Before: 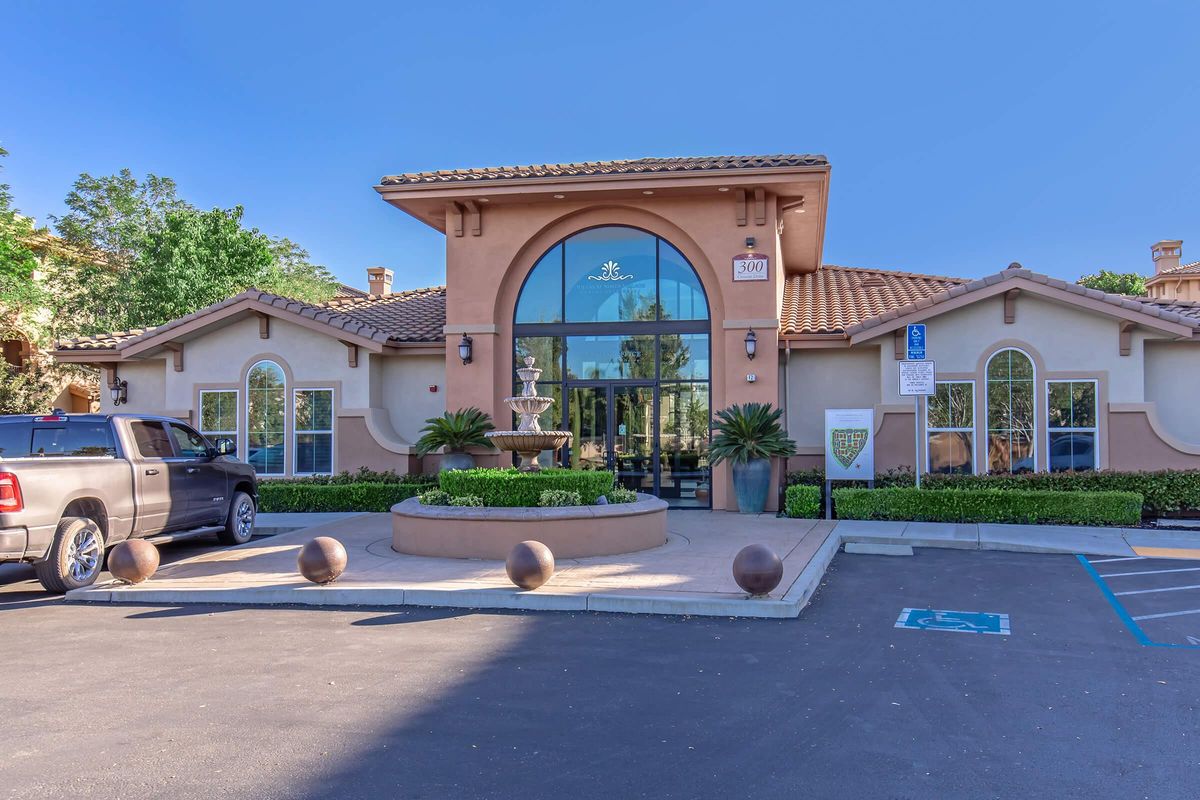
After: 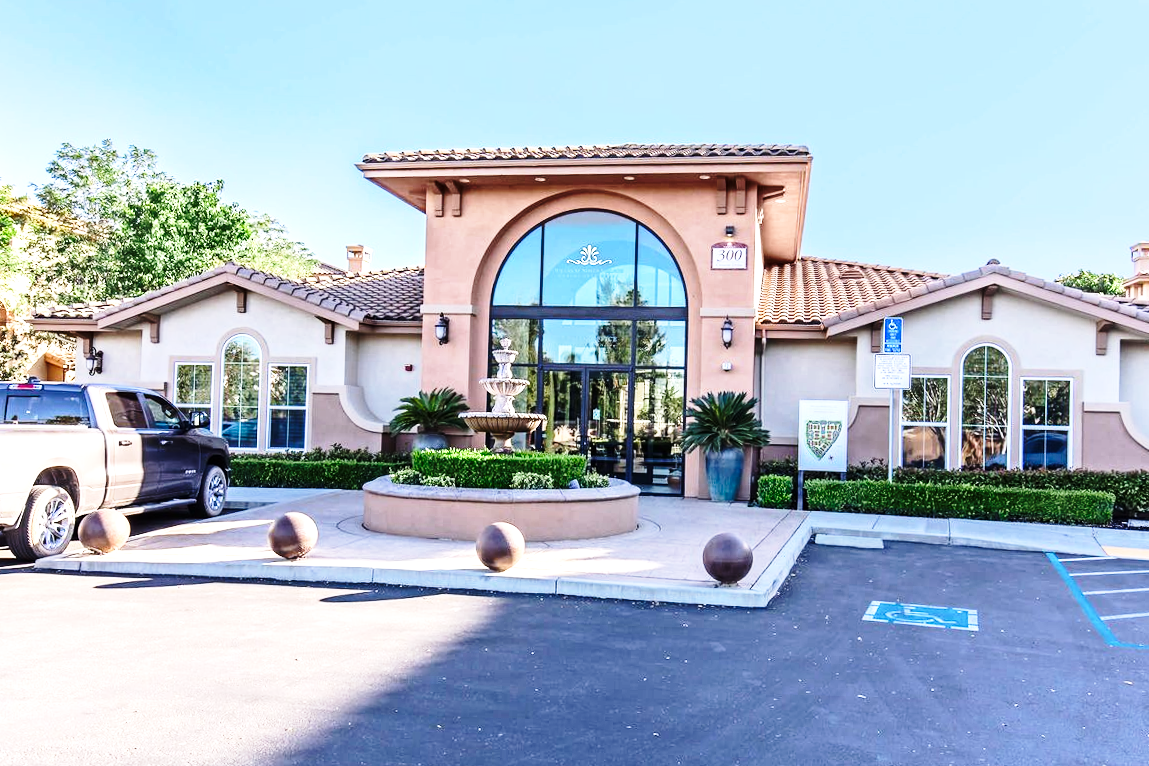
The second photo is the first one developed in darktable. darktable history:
base curve: curves: ch0 [(0, 0) (0.028, 0.03) (0.121, 0.232) (0.46, 0.748) (0.859, 0.968) (1, 1)], preserve colors none
tone equalizer: -8 EV -1.08 EV, -7 EV -1.01 EV, -6 EV -0.867 EV, -5 EV -0.578 EV, -3 EV 0.578 EV, -2 EV 0.867 EV, -1 EV 1.01 EV, +0 EV 1.08 EV, edges refinement/feathering 500, mask exposure compensation -1.57 EV, preserve details no
crop and rotate: angle -1.69°
